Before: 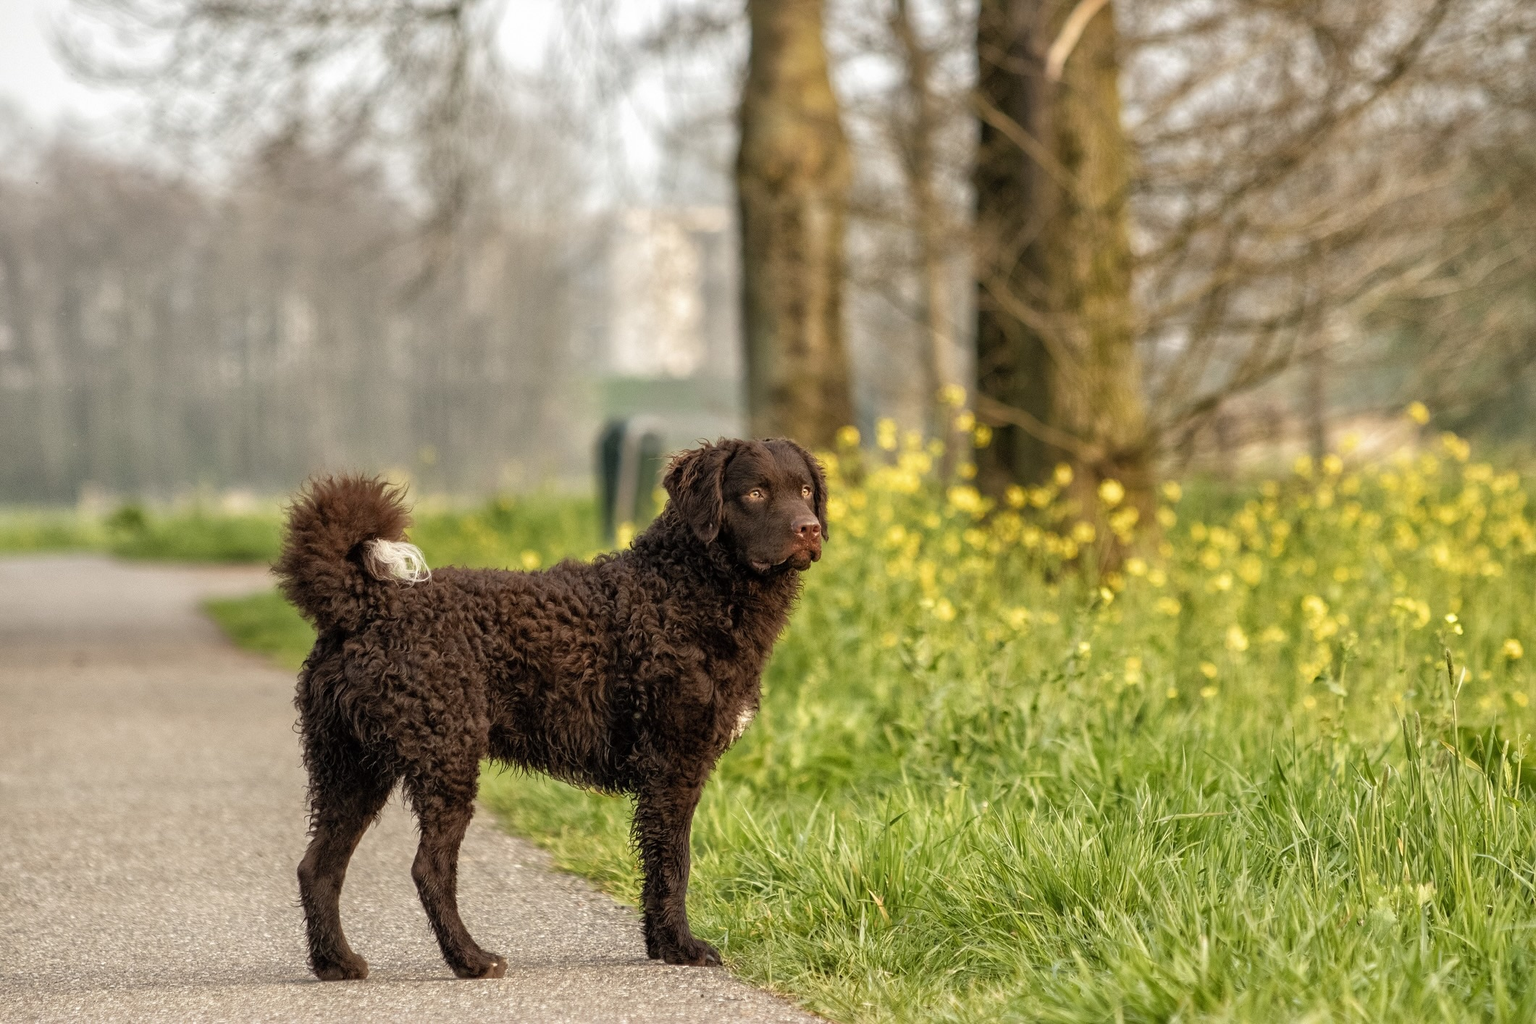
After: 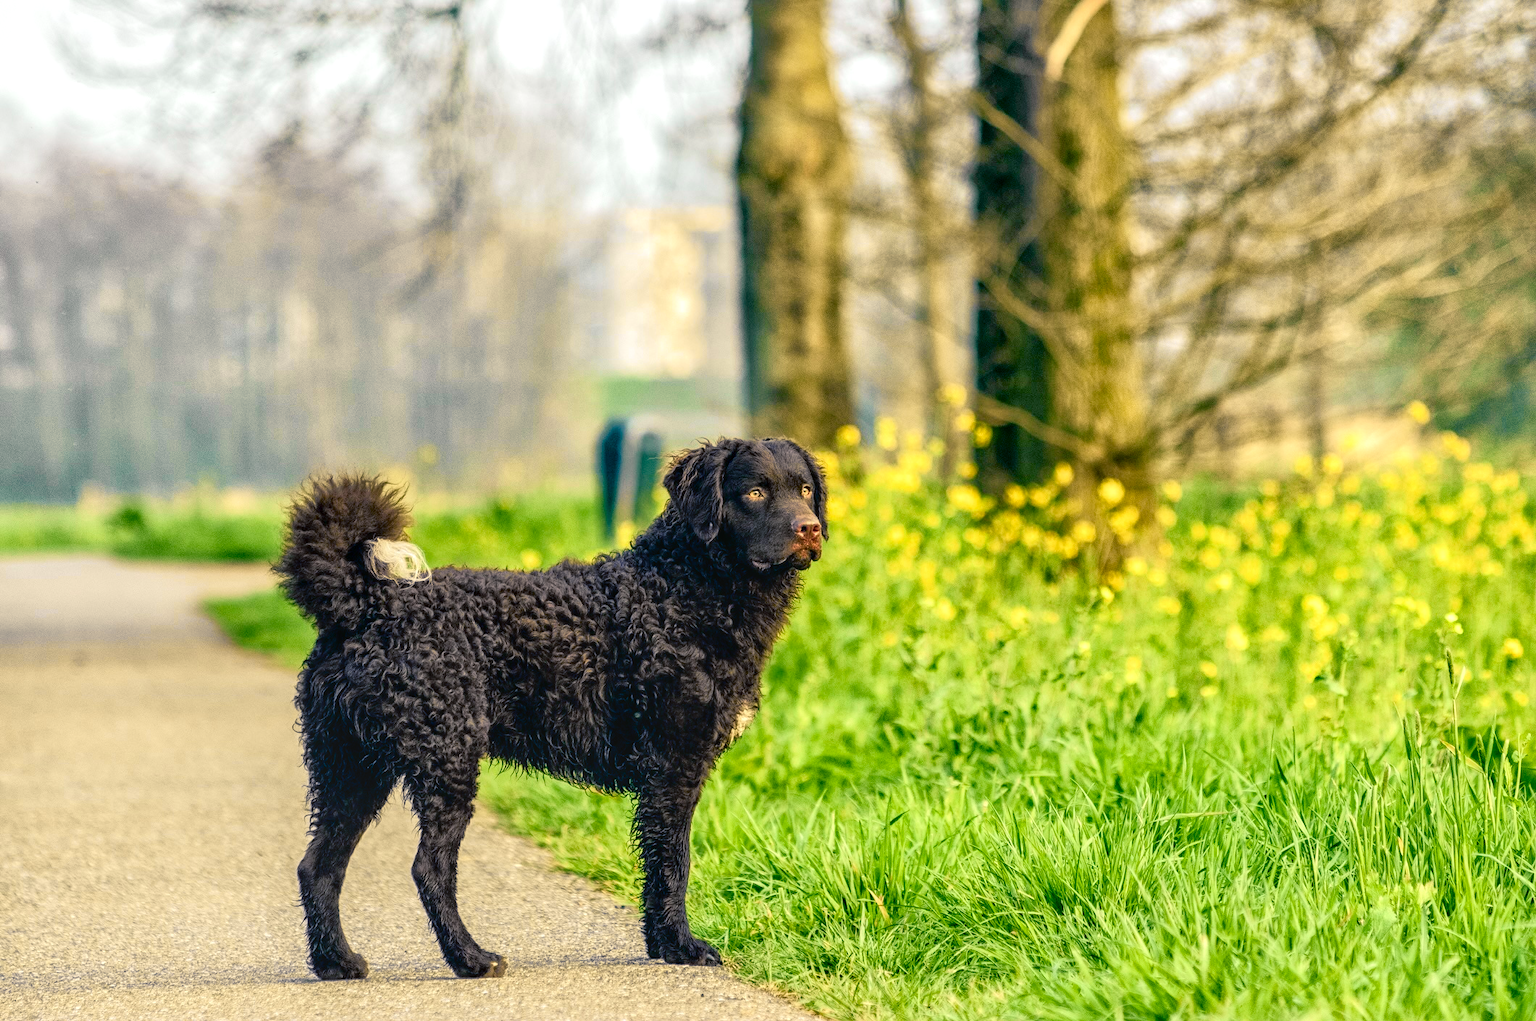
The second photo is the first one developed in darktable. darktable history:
local contrast: on, module defaults
color balance rgb: shadows lift › luminance -41.128%, shadows lift › chroma 14.255%, shadows lift › hue 258.95°, perceptual saturation grading › global saturation 20%, perceptual saturation grading › highlights -25.597%, perceptual saturation grading › shadows 24.965%, perceptual brilliance grading › global brilliance 11.366%, global vibrance 20%
tone curve: curves: ch0 [(0, 0.022) (0.114, 0.088) (0.282, 0.316) (0.446, 0.511) (0.613, 0.693) (0.786, 0.843) (0.999, 0.949)]; ch1 [(0, 0) (0.395, 0.343) (0.463, 0.427) (0.486, 0.474) (0.503, 0.5) (0.535, 0.522) (0.555, 0.546) (0.594, 0.614) (0.755, 0.793) (1, 1)]; ch2 [(0, 0) (0.369, 0.388) (0.449, 0.431) (0.501, 0.5) (0.528, 0.517) (0.561, 0.598) (0.697, 0.721) (1, 1)], color space Lab, independent channels, preserve colors none
crop: top 0.083%, bottom 0.143%
